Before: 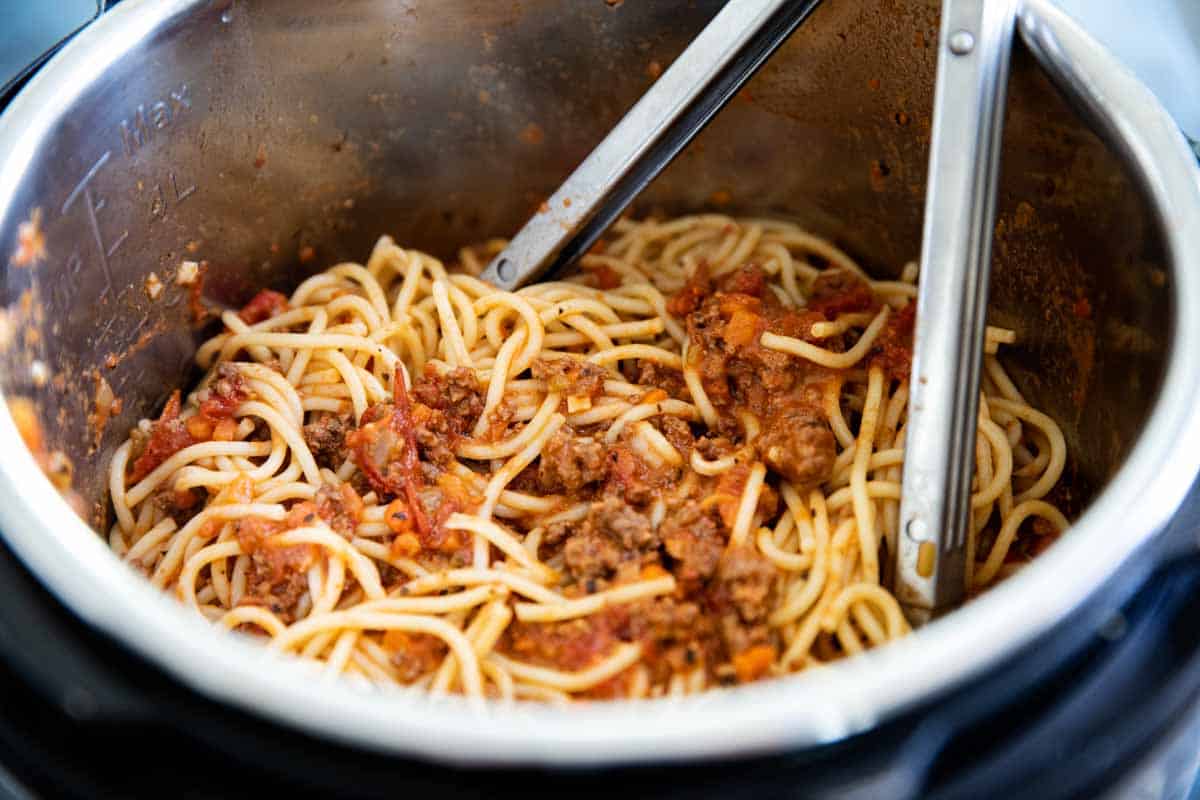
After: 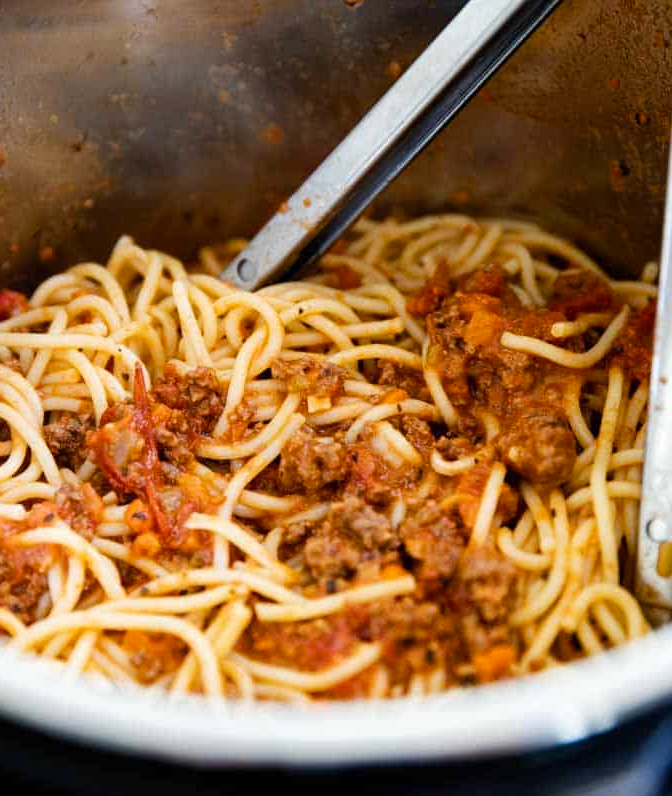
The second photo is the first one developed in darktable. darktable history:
crop: left 21.674%, right 22.086%
color balance rgb: linear chroma grading › shadows 19.44%, linear chroma grading › highlights 3.42%, linear chroma grading › mid-tones 10.16%
